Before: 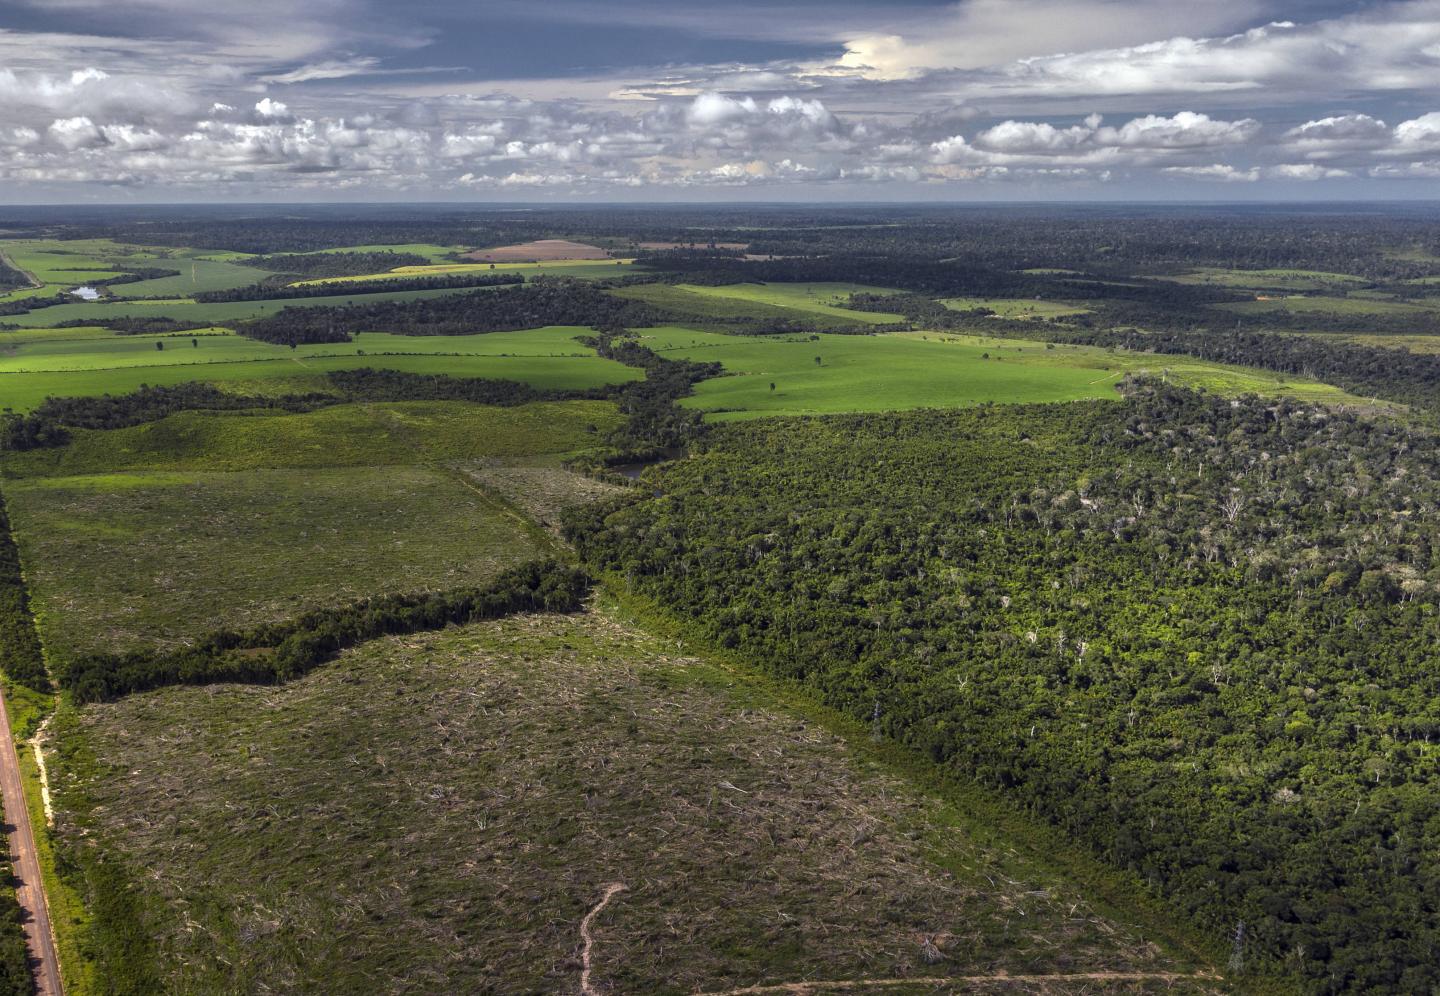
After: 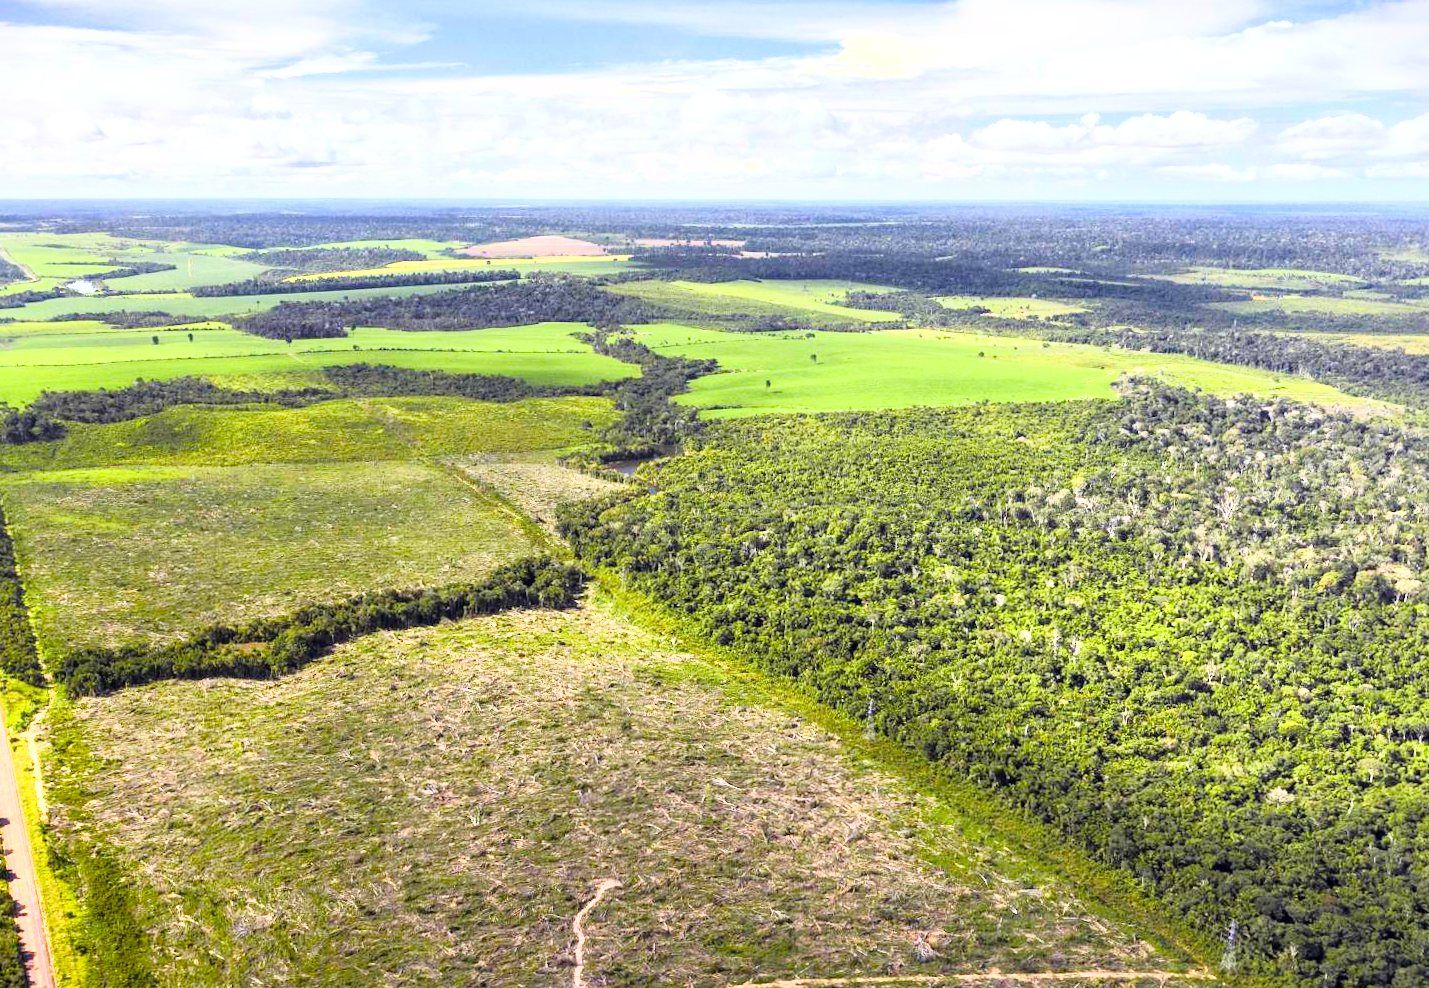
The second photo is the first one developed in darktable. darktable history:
color balance rgb: perceptual saturation grading › global saturation 20%, perceptual saturation grading › highlights -24.989%, perceptual saturation grading › shadows 49.867%
base curve: curves: ch0 [(0, 0) (0.012, 0.01) (0.073, 0.168) (0.31, 0.711) (0.645, 0.957) (1, 1)]
vignetting: fall-off start 115.81%, fall-off radius 58.34%, center (-0.035, 0.155)
tone equalizer: edges refinement/feathering 500, mask exposure compensation -1.57 EV, preserve details no
exposure: exposure 1 EV, compensate exposure bias true, compensate highlight preservation false
crop and rotate: angle -0.285°
